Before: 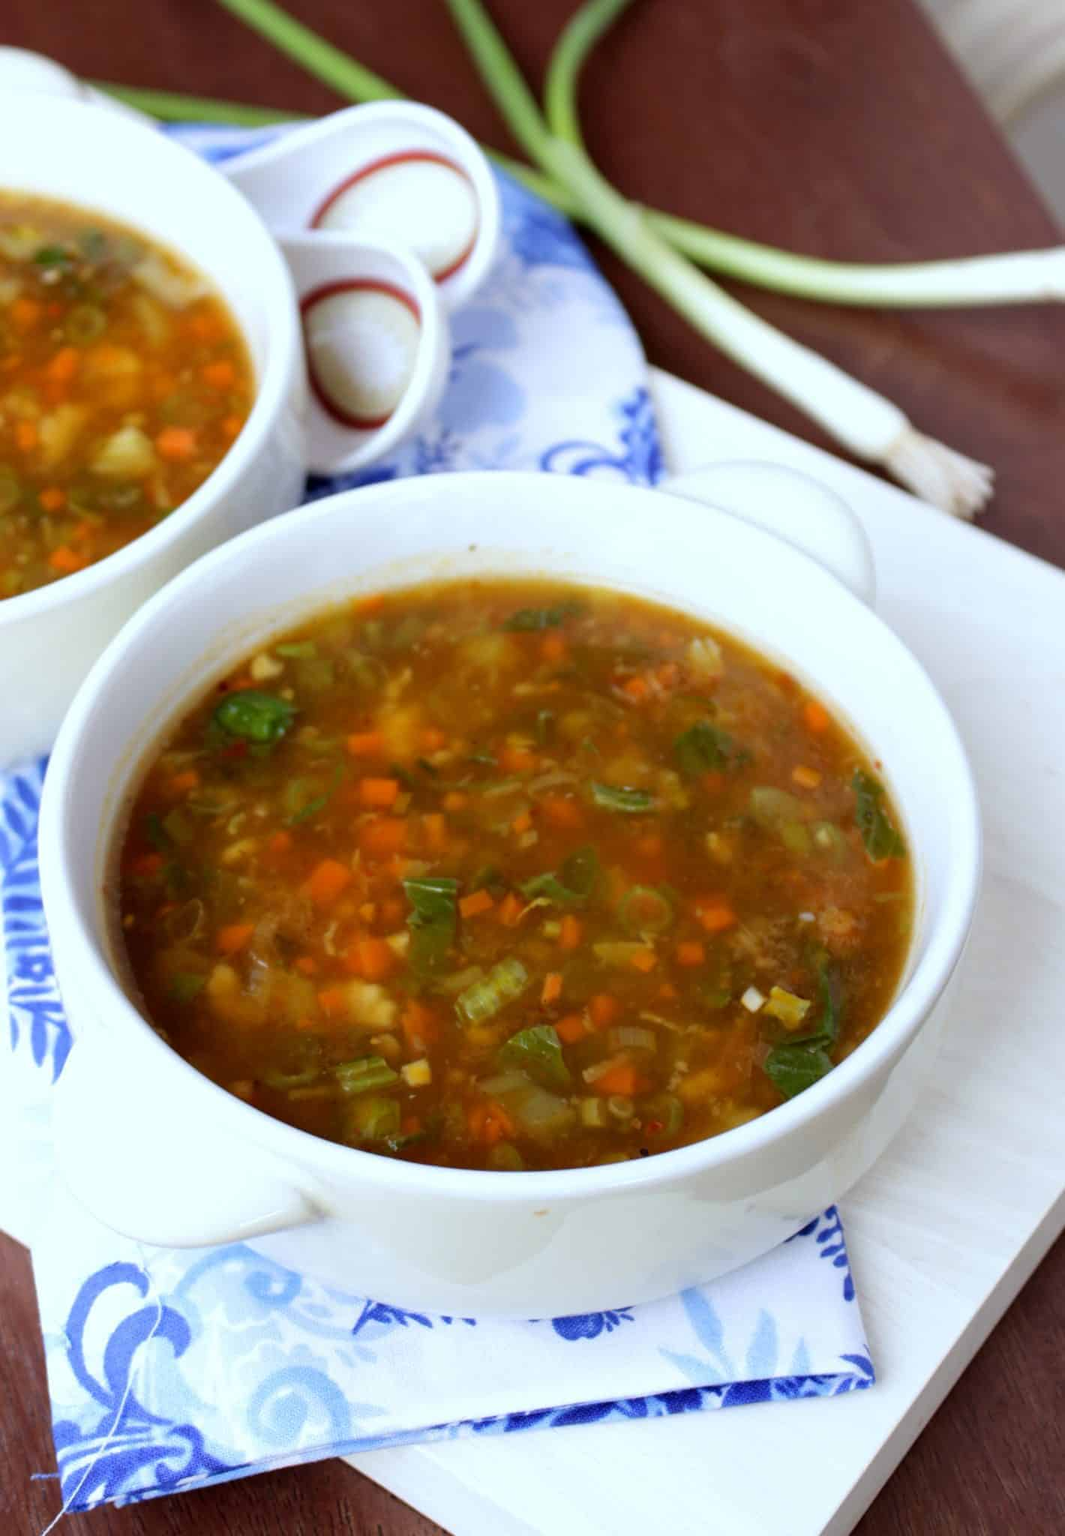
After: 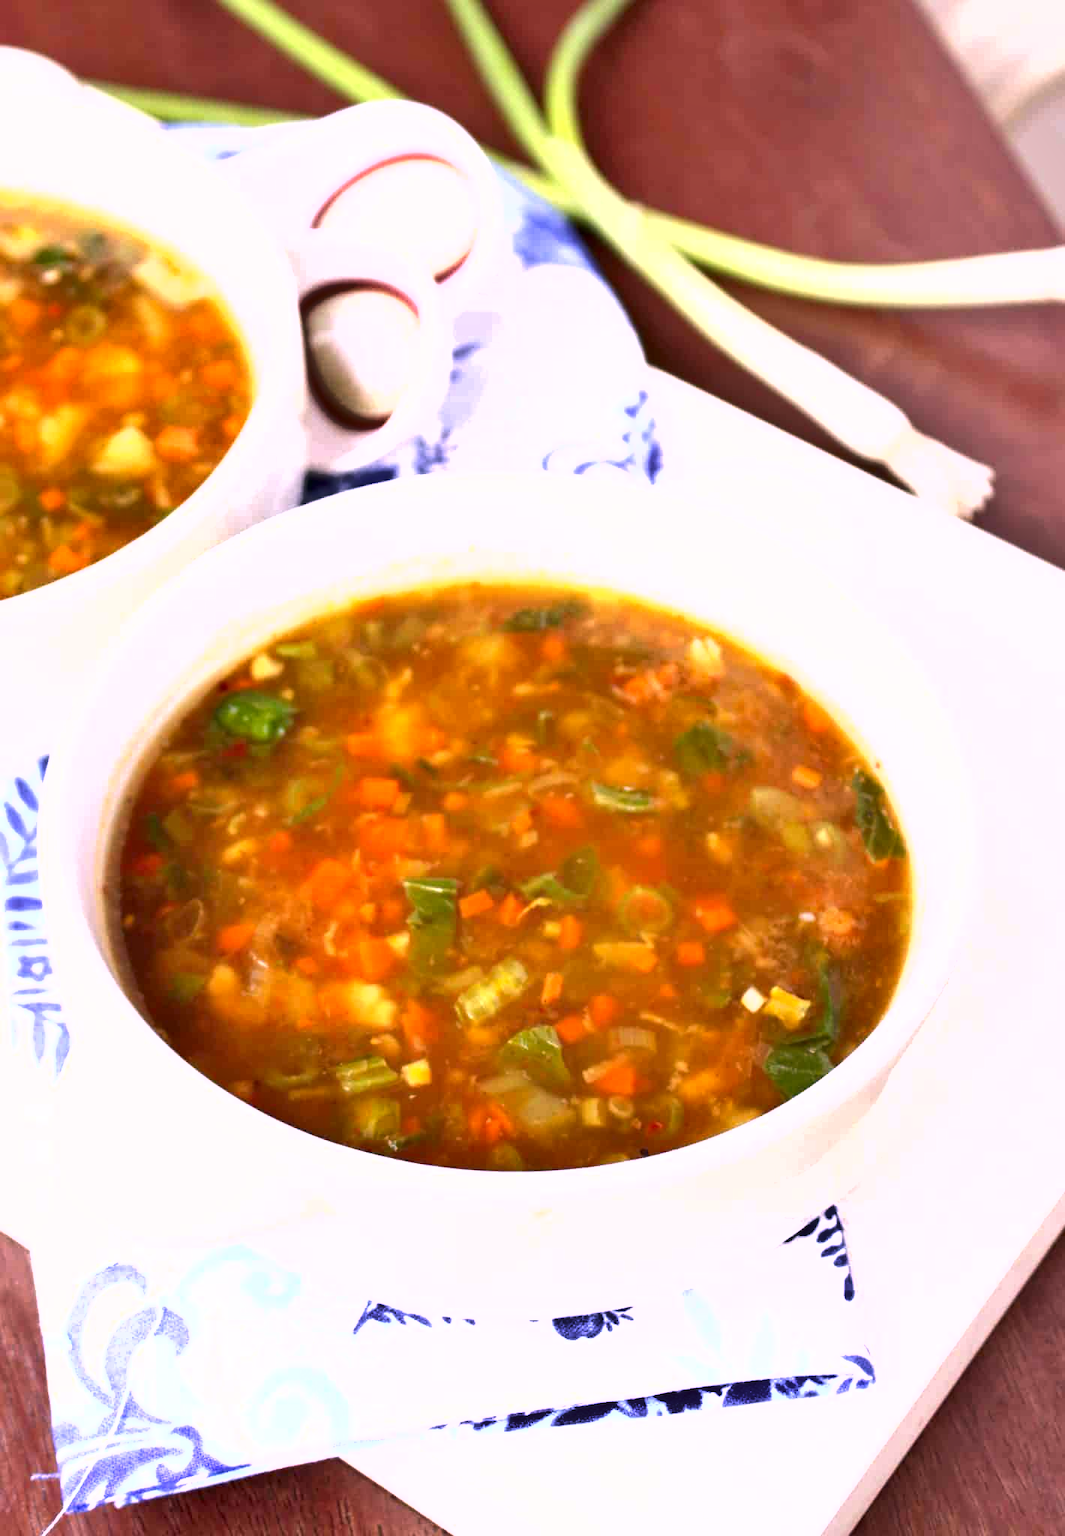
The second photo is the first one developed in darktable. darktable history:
color correction: highlights a* 14.52, highlights b* 4.84
shadows and highlights: highlights color adjustment 0%, low approximation 0.01, soften with gaussian
exposure: black level correction 0, exposure 1.45 EV, compensate exposure bias true, compensate highlight preservation false
